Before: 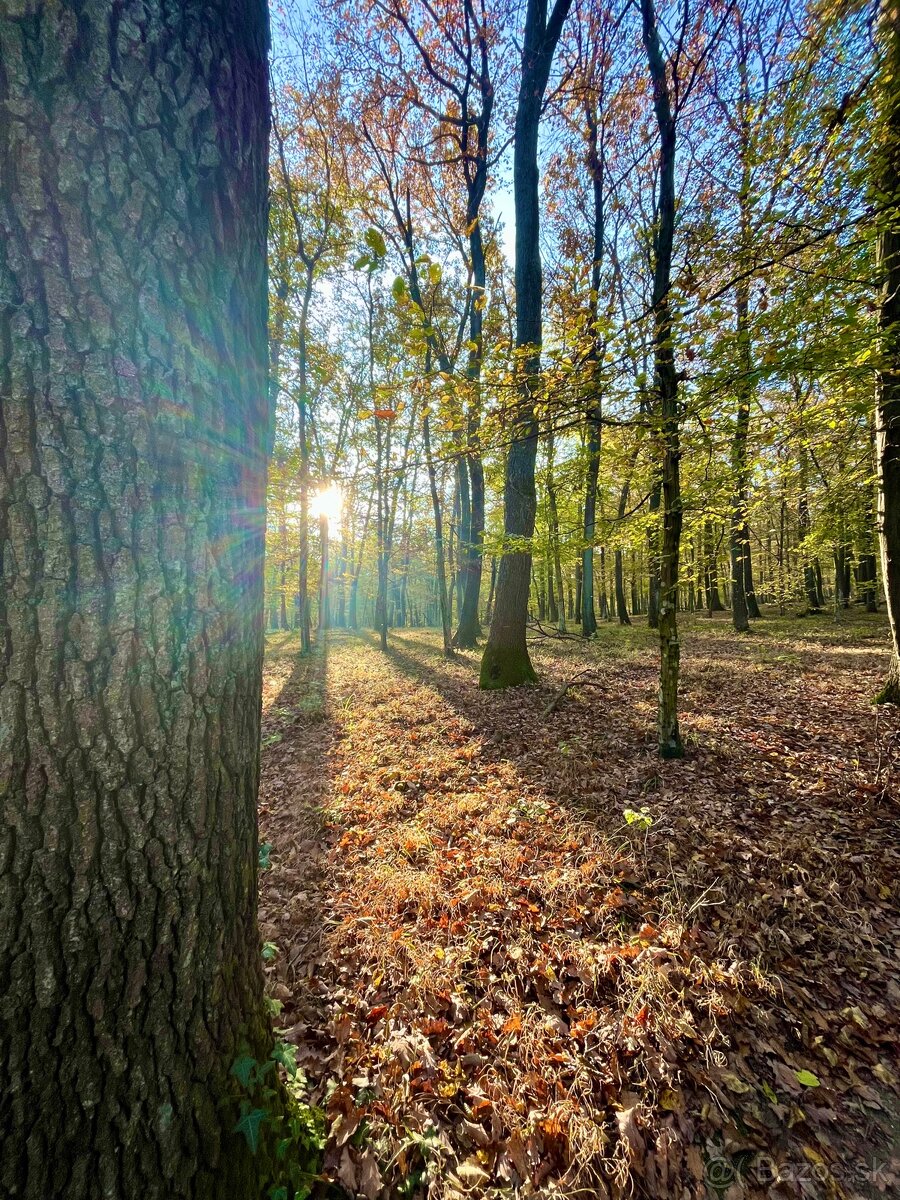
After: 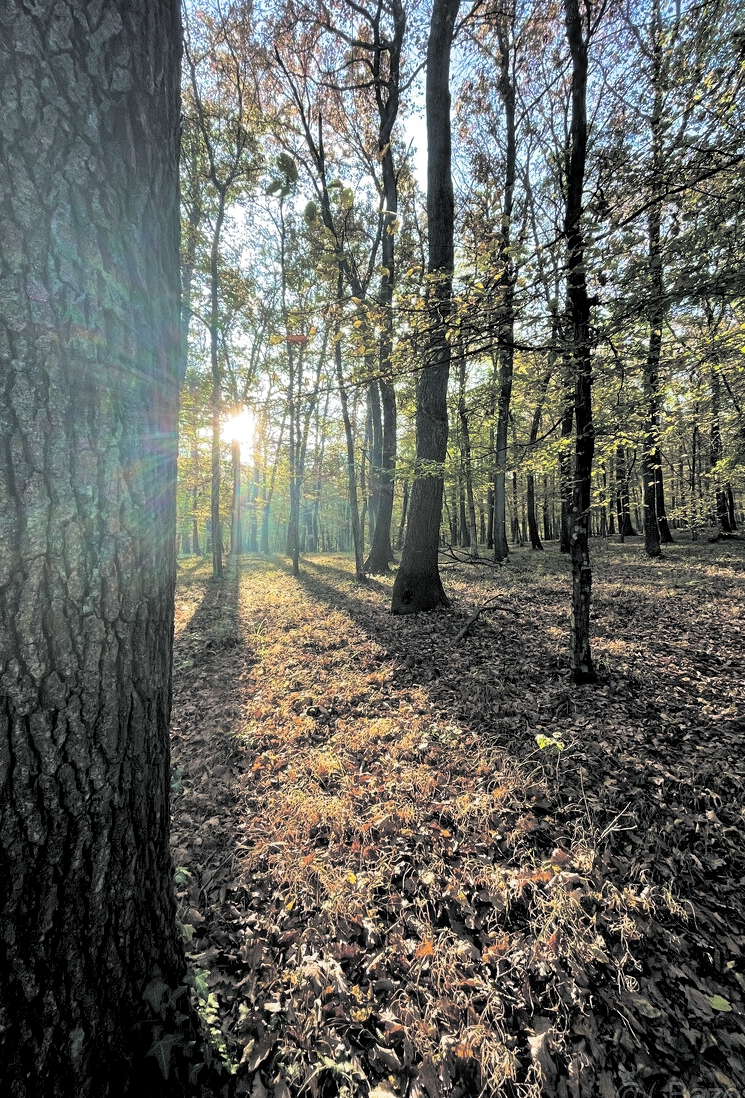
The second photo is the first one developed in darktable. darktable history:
exposure: black level correction 0.009, exposure 0.119 EV, compensate highlight preservation false
crop: left 9.807%, top 6.259%, right 7.334%, bottom 2.177%
split-toning: shadows › hue 190.8°, shadows › saturation 0.05, highlights › hue 54°, highlights › saturation 0.05, compress 0%
contrast brightness saturation: saturation 0.13
